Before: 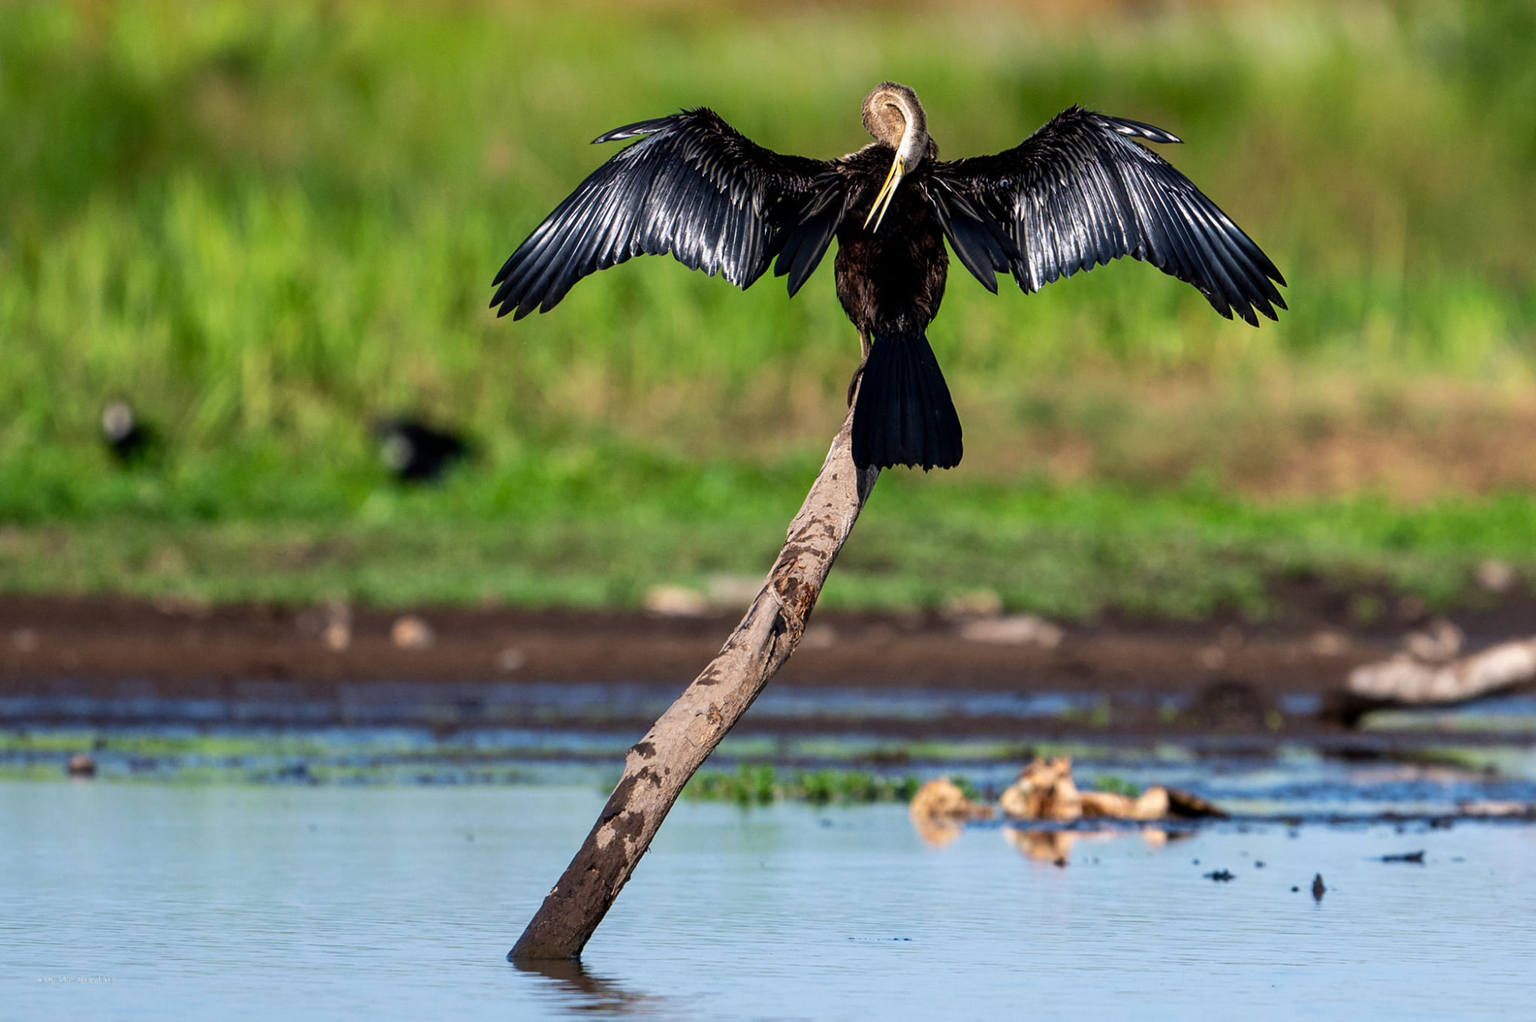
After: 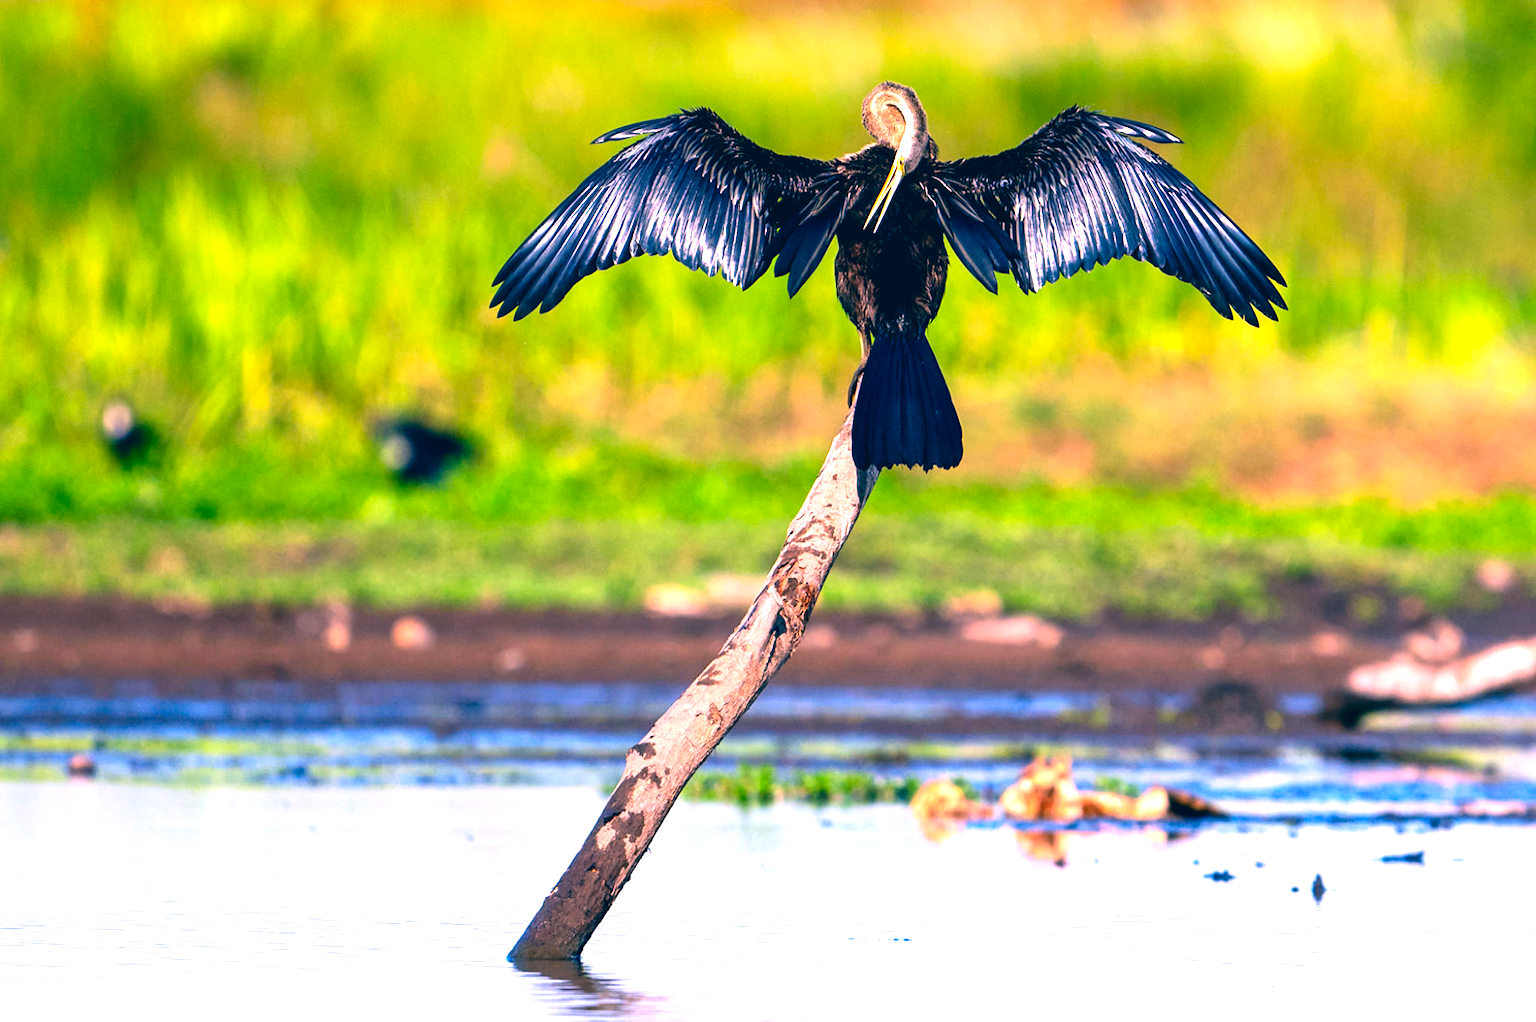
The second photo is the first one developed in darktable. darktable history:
color correction: highlights a* 17.29, highlights b* 0.192, shadows a* -14.71, shadows b* -14.64, saturation 1.48
exposure: black level correction 0, exposure 1.284 EV, compensate highlight preservation false
